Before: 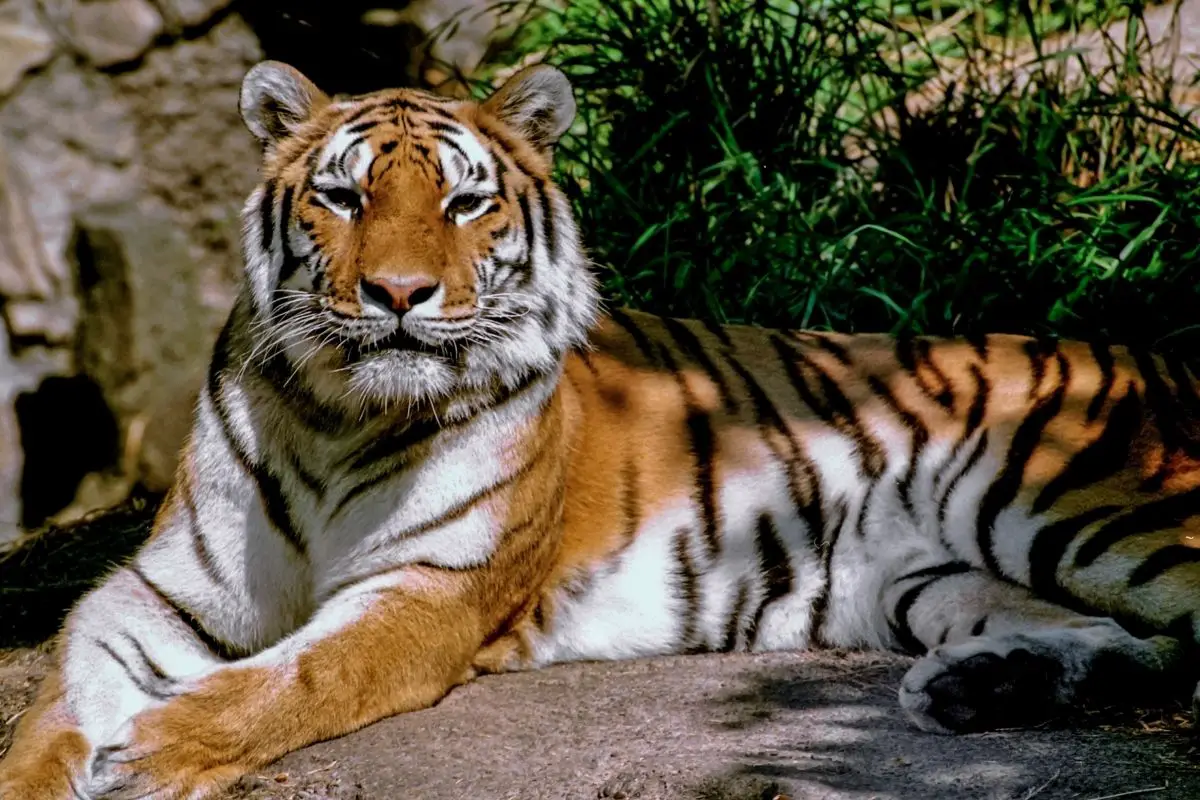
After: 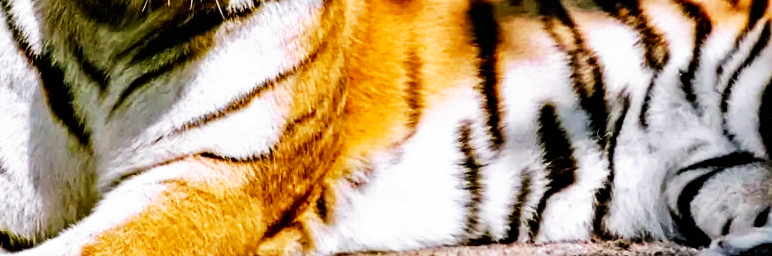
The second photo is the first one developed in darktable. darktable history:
haze removal: compatibility mode true, adaptive false
crop: left 18.091%, top 51.13%, right 17.525%, bottom 16.85%
base curve: curves: ch0 [(0, 0) (0.007, 0.004) (0.027, 0.03) (0.046, 0.07) (0.207, 0.54) (0.442, 0.872) (0.673, 0.972) (1, 1)], preserve colors none
